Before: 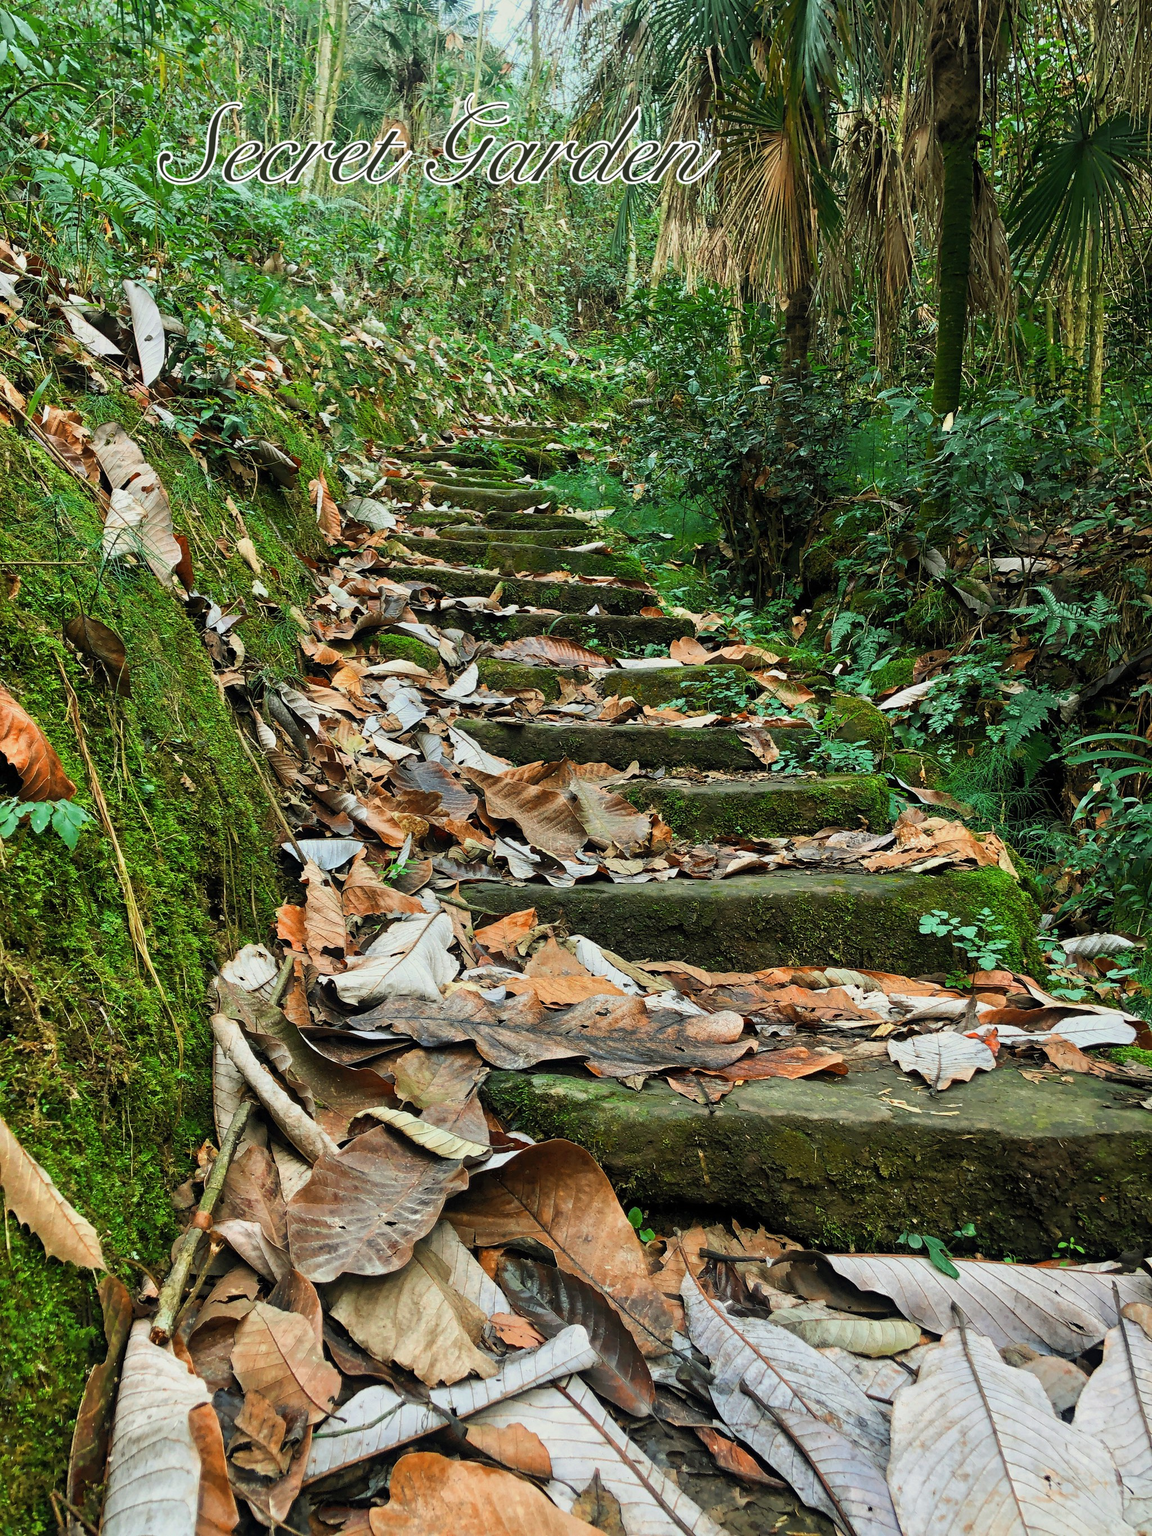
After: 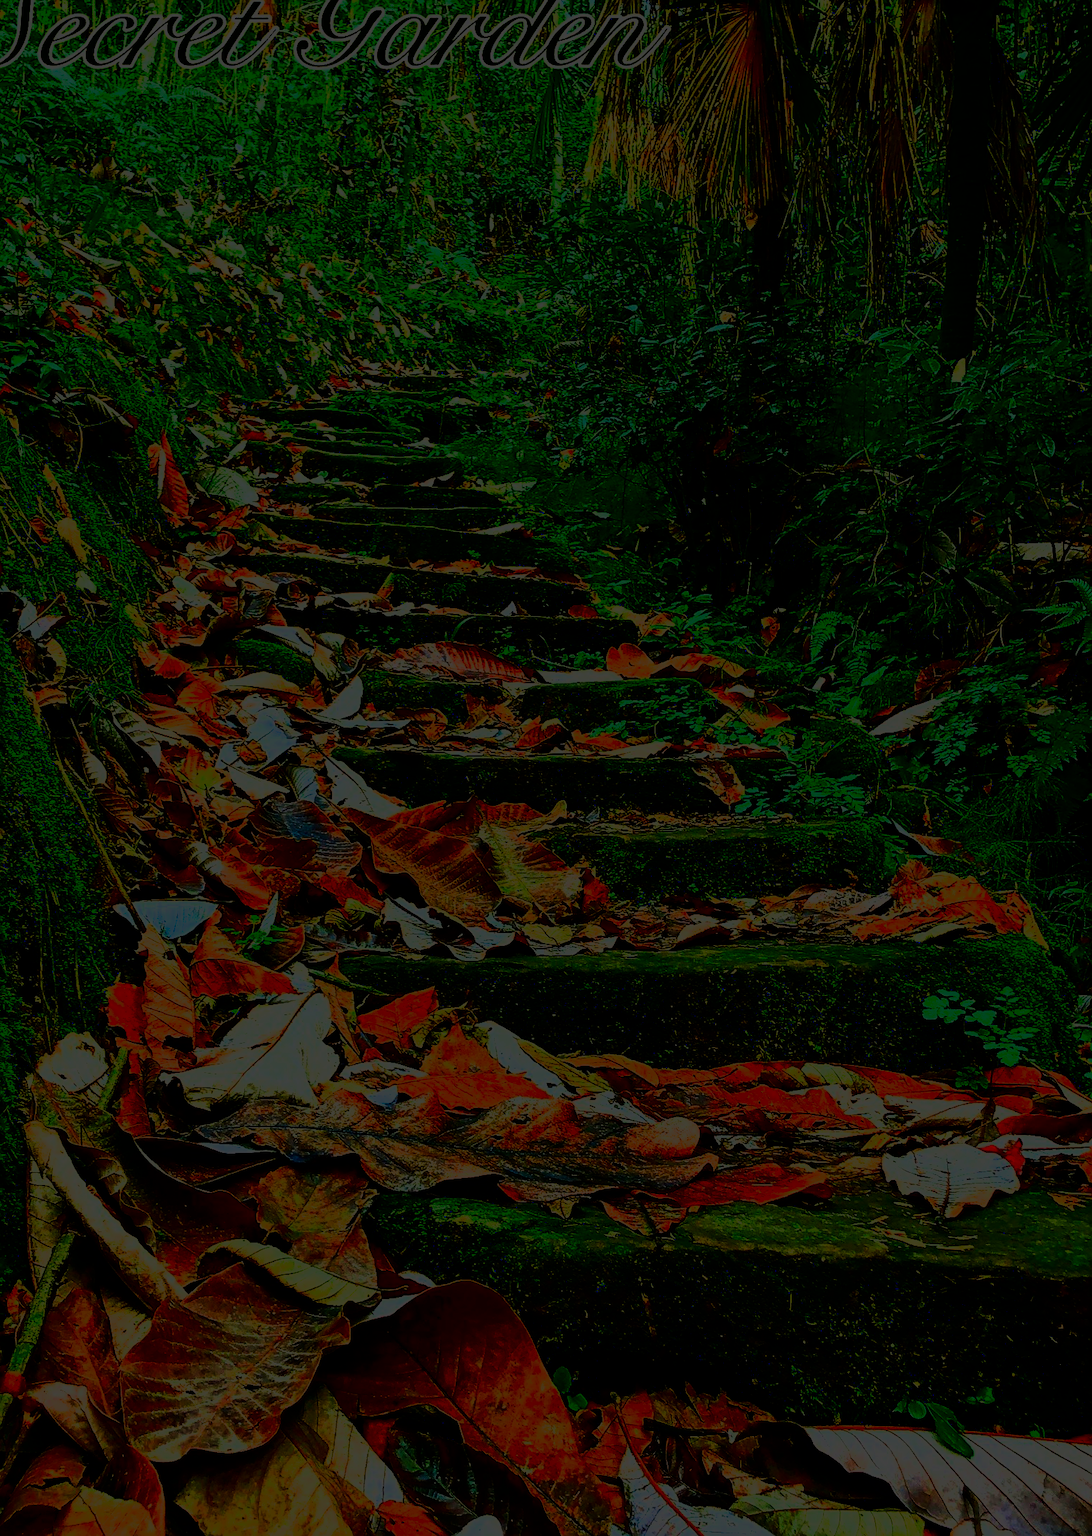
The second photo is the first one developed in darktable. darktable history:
crop: left 16.74%, top 8.487%, right 8.509%, bottom 12.659%
tone curve: curves: ch0 [(0, 0) (0.049, 0.01) (0.154, 0.081) (0.491, 0.56) (0.739, 0.794) (0.992, 0.937)]; ch1 [(0, 0) (0.172, 0.123) (0.317, 0.272) (0.401, 0.422) (0.499, 0.497) (0.531, 0.54) (0.615, 0.603) (0.741, 0.783) (1, 1)]; ch2 [(0, 0) (0.411, 0.424) (0.462, 0.464) (0.502, 0.489) (0.544, 0.551) (0.686, 0.638) (1, 1)], preserve colors none
exposure: compensate highlight preservation false
sharpen: on, module defaults
filmic rgb: black relative exposure -13.09 EV, white relative exposure 4 EV, target white luminance 85.126%, hardness 6.31, latitude 43.04%, contrast 0.859, shadows ↔ highlights balance 8.25%
contrast brightness saturation: brightness -0.99, saturation 0.998
